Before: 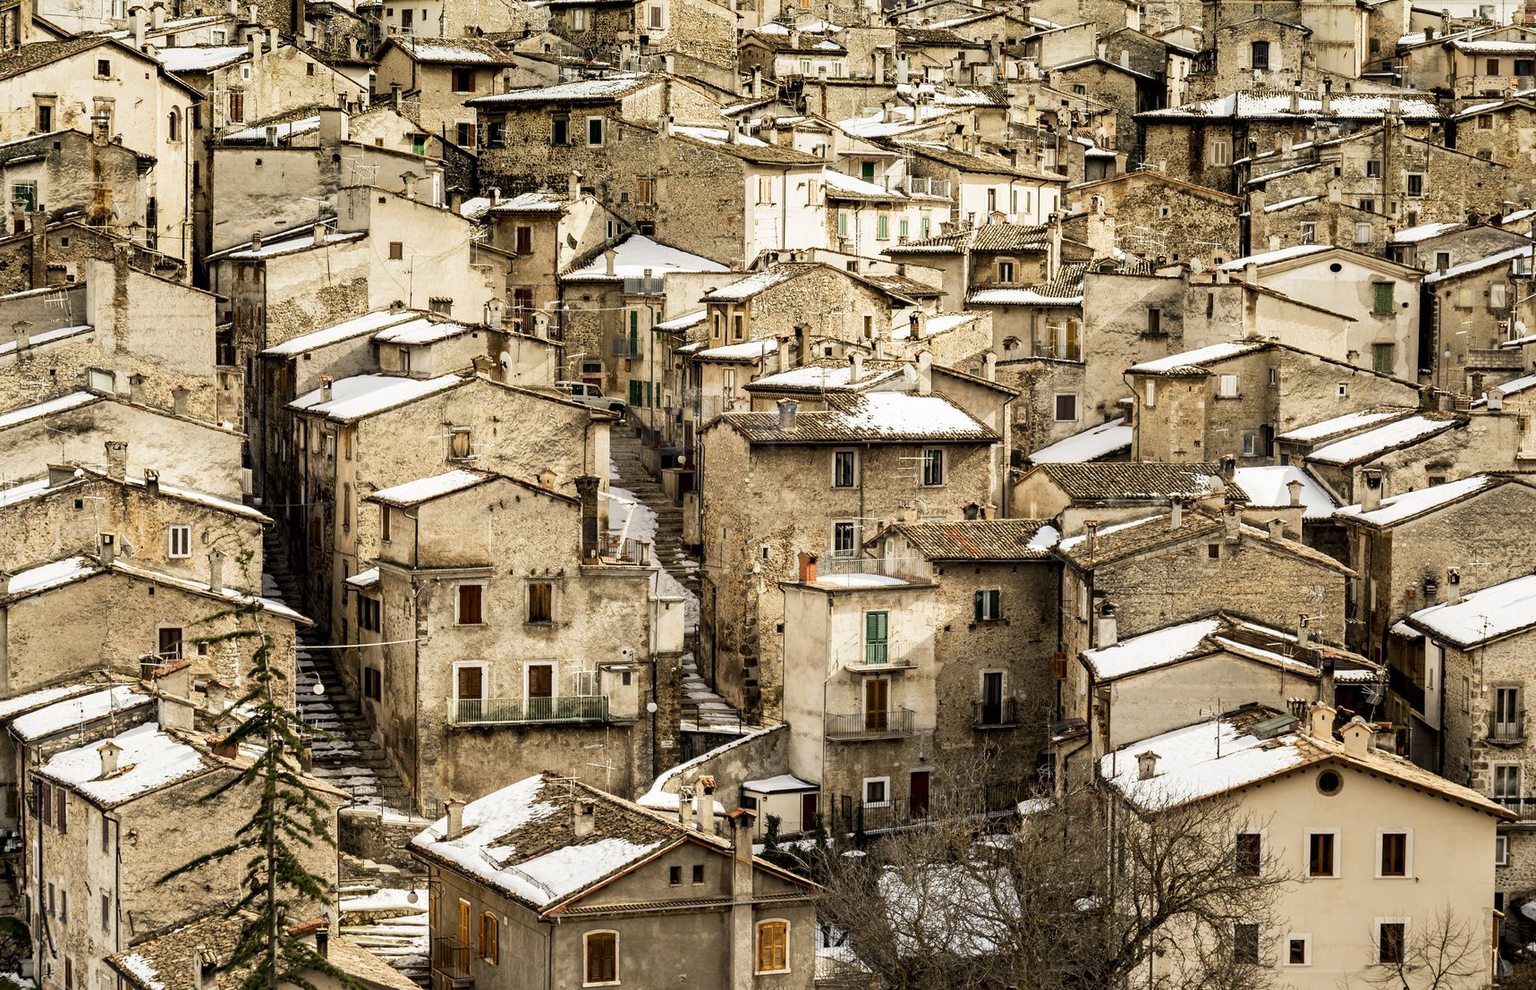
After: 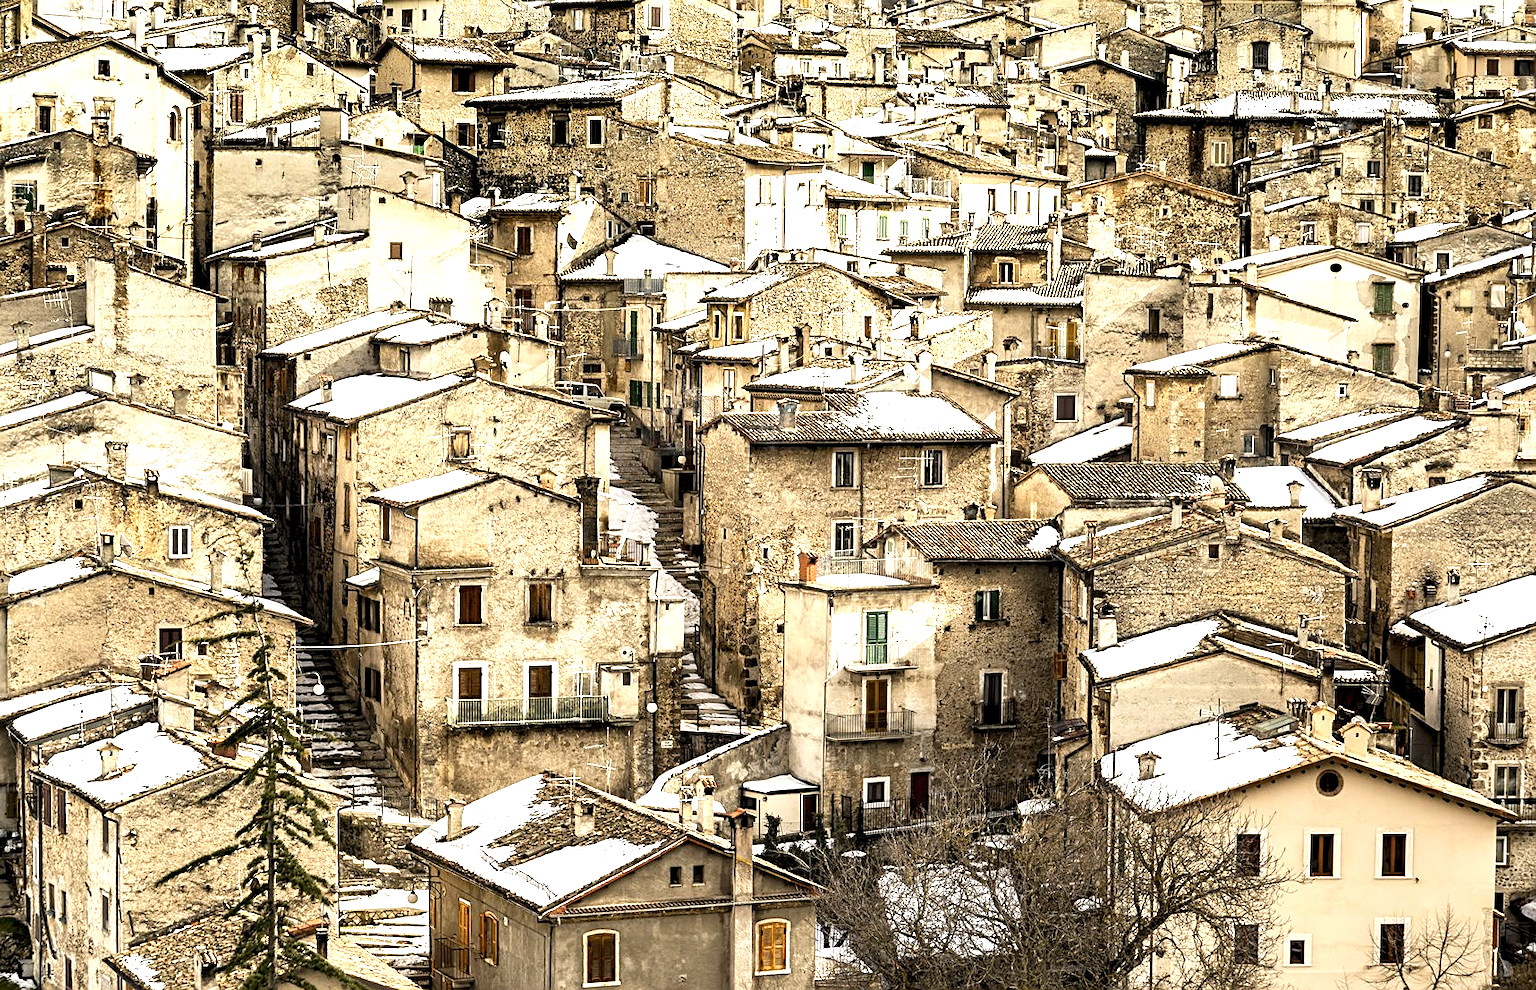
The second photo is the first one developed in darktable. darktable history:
exposure: black level correction 0, exposure 0.694 EV, compensate highlight preservation false
levels: levels [0.016, 0.492, 0.969]
sharpen: on, module defaults
